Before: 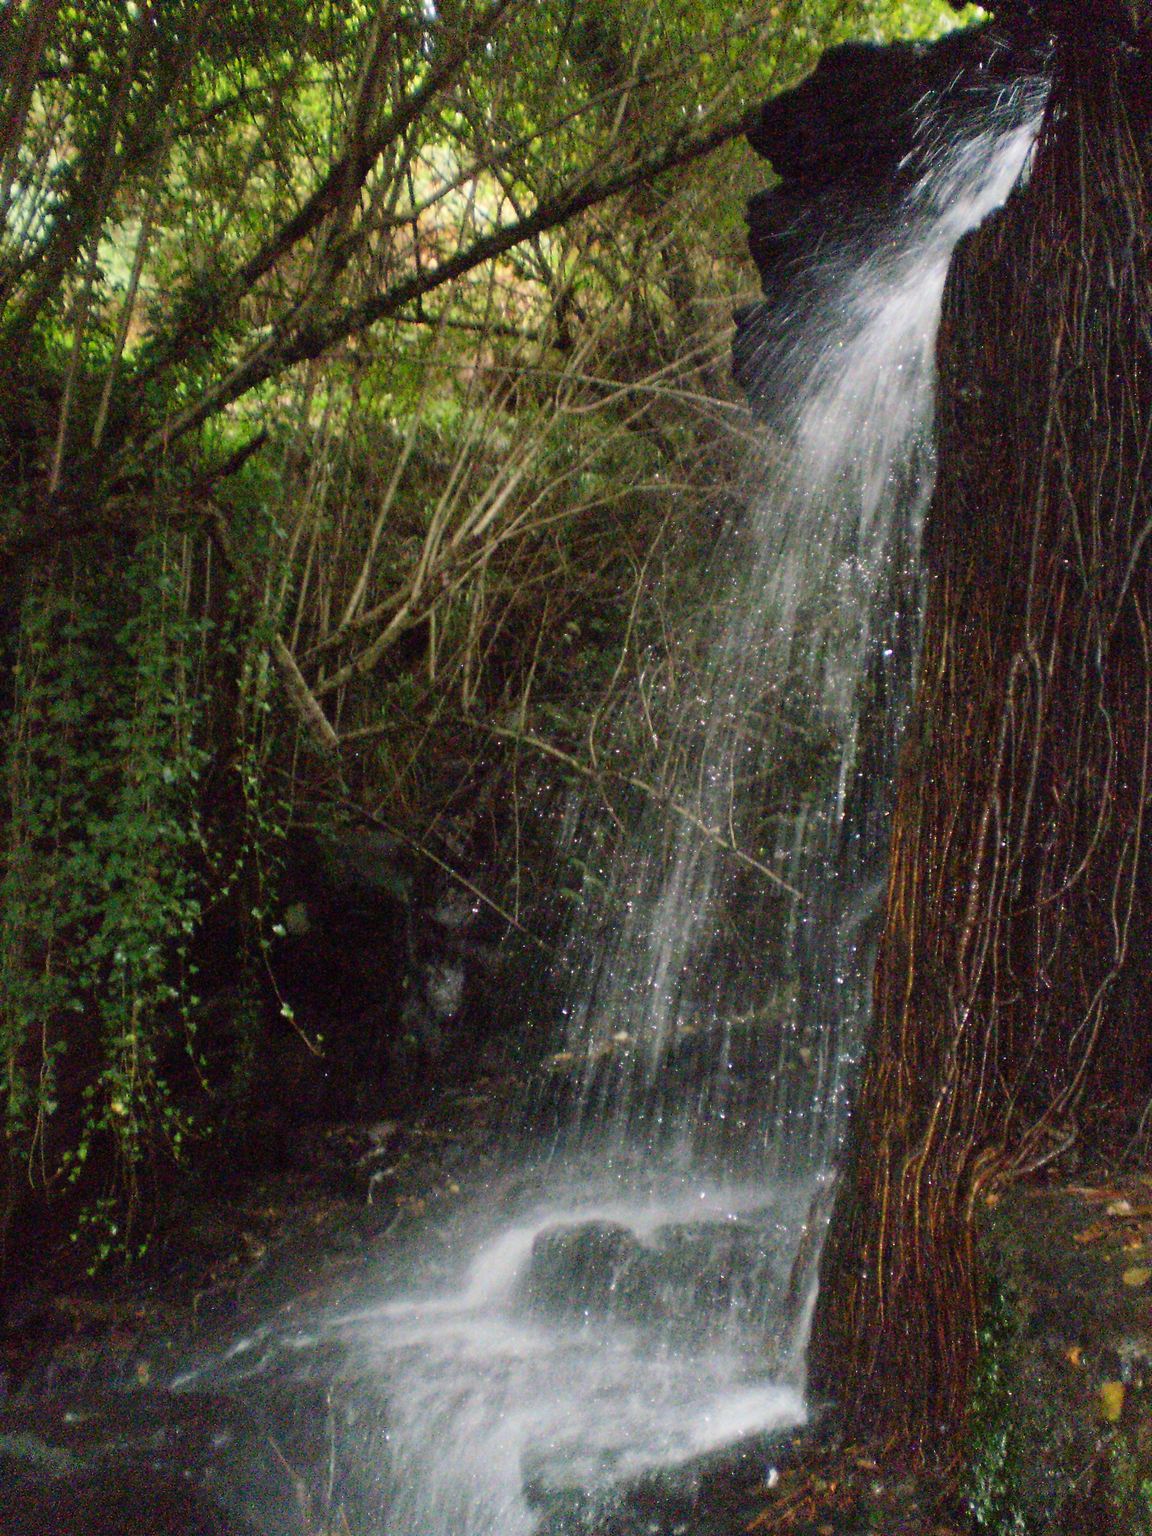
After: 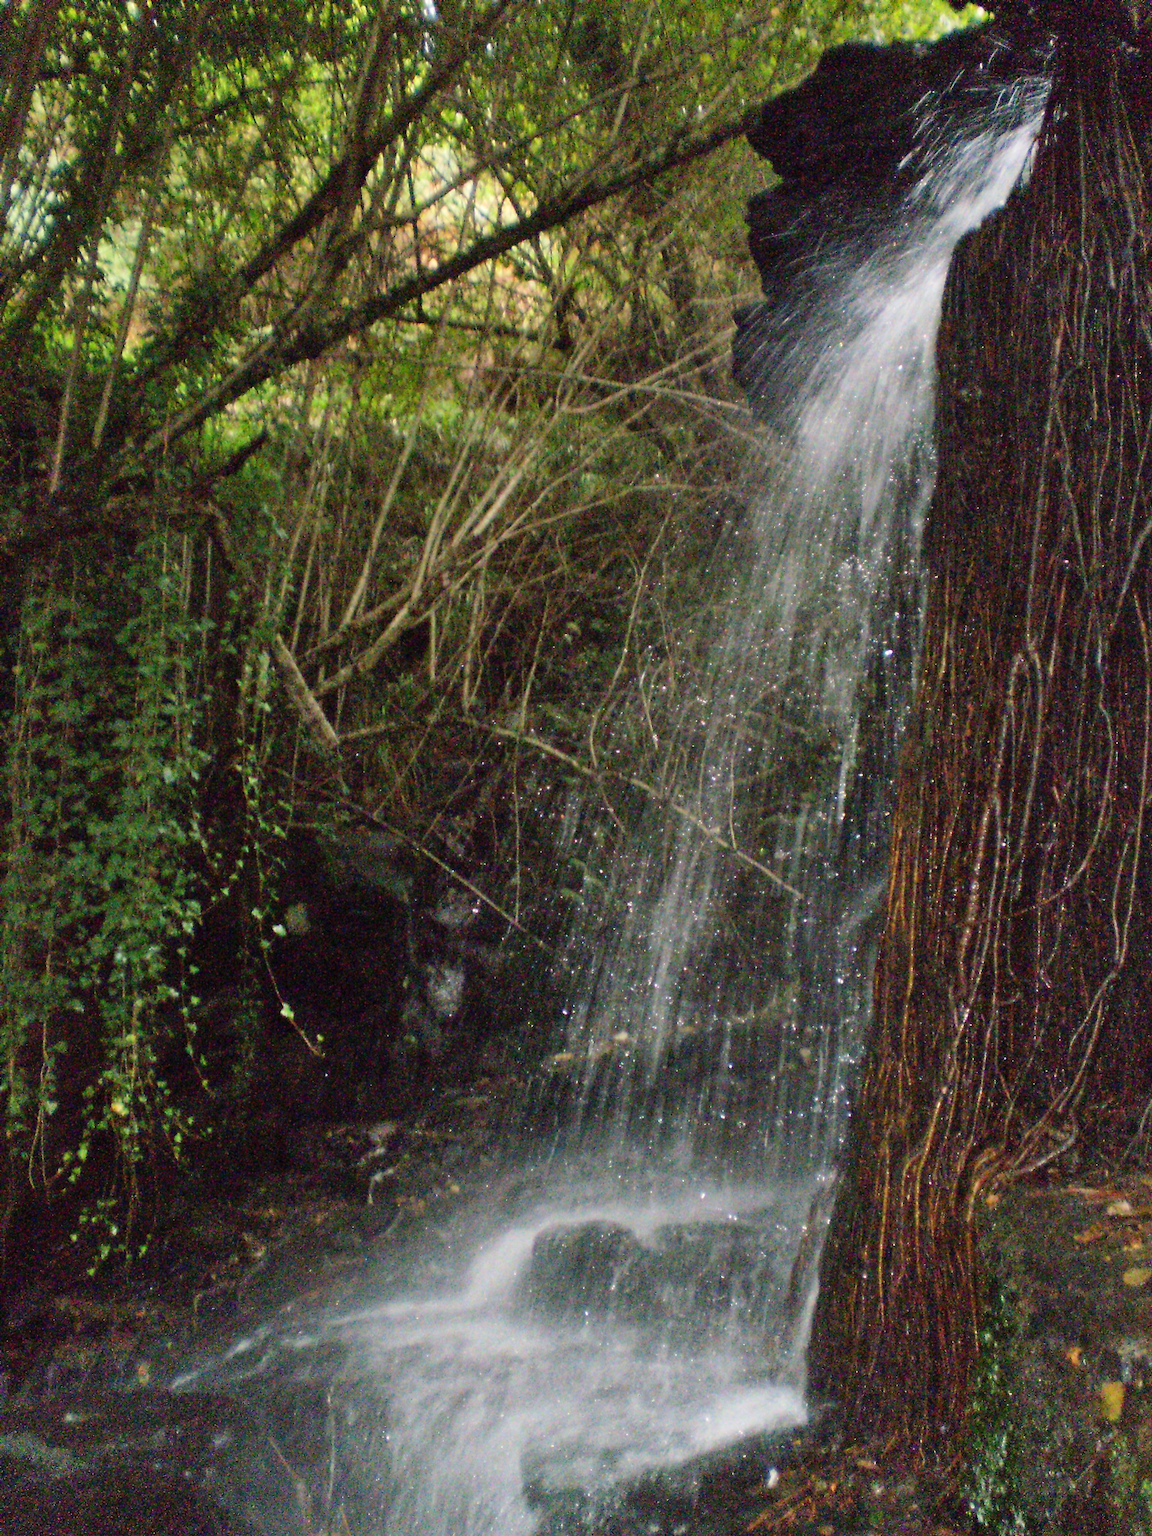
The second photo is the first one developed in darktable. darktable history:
shadows and highlights: shadows 37.68, highlights -27.4, soften with gaussian
